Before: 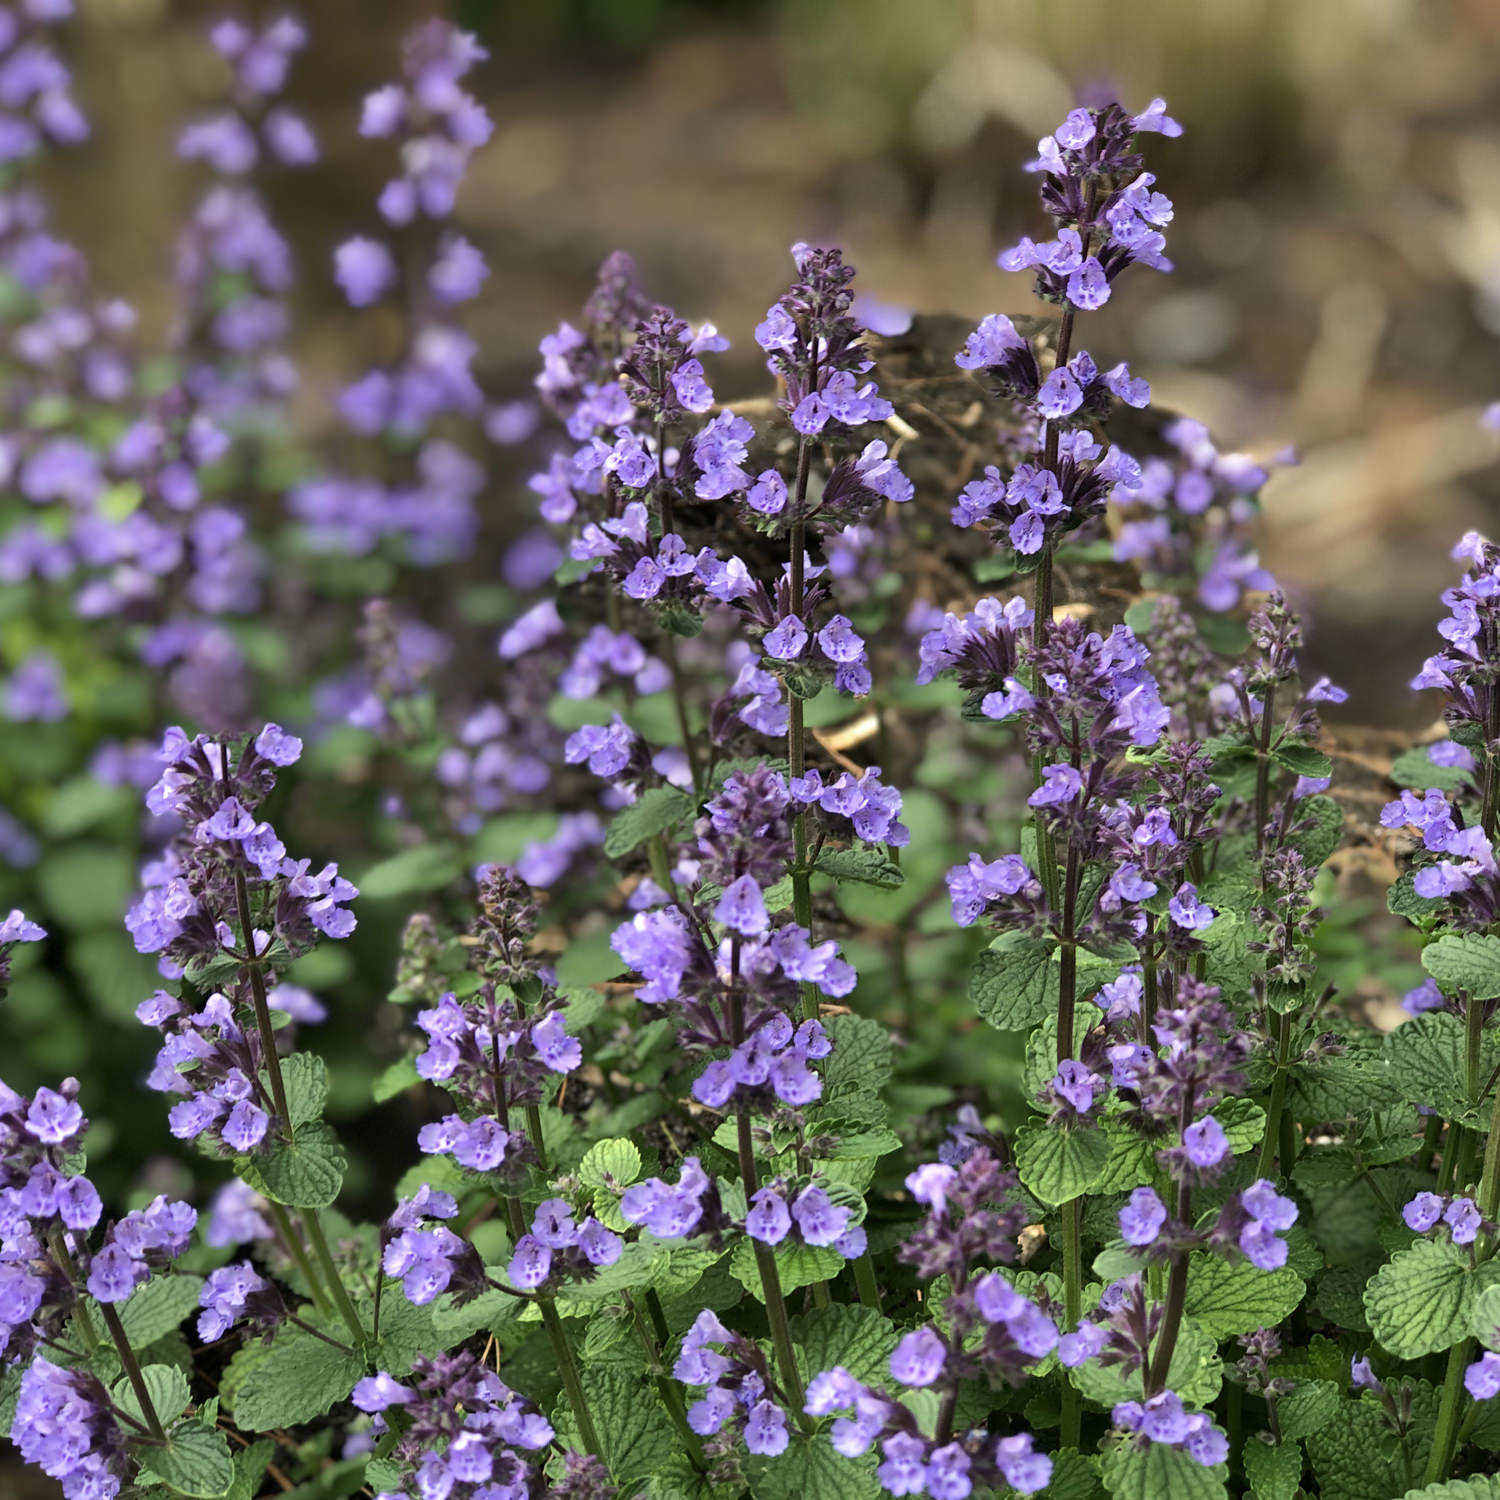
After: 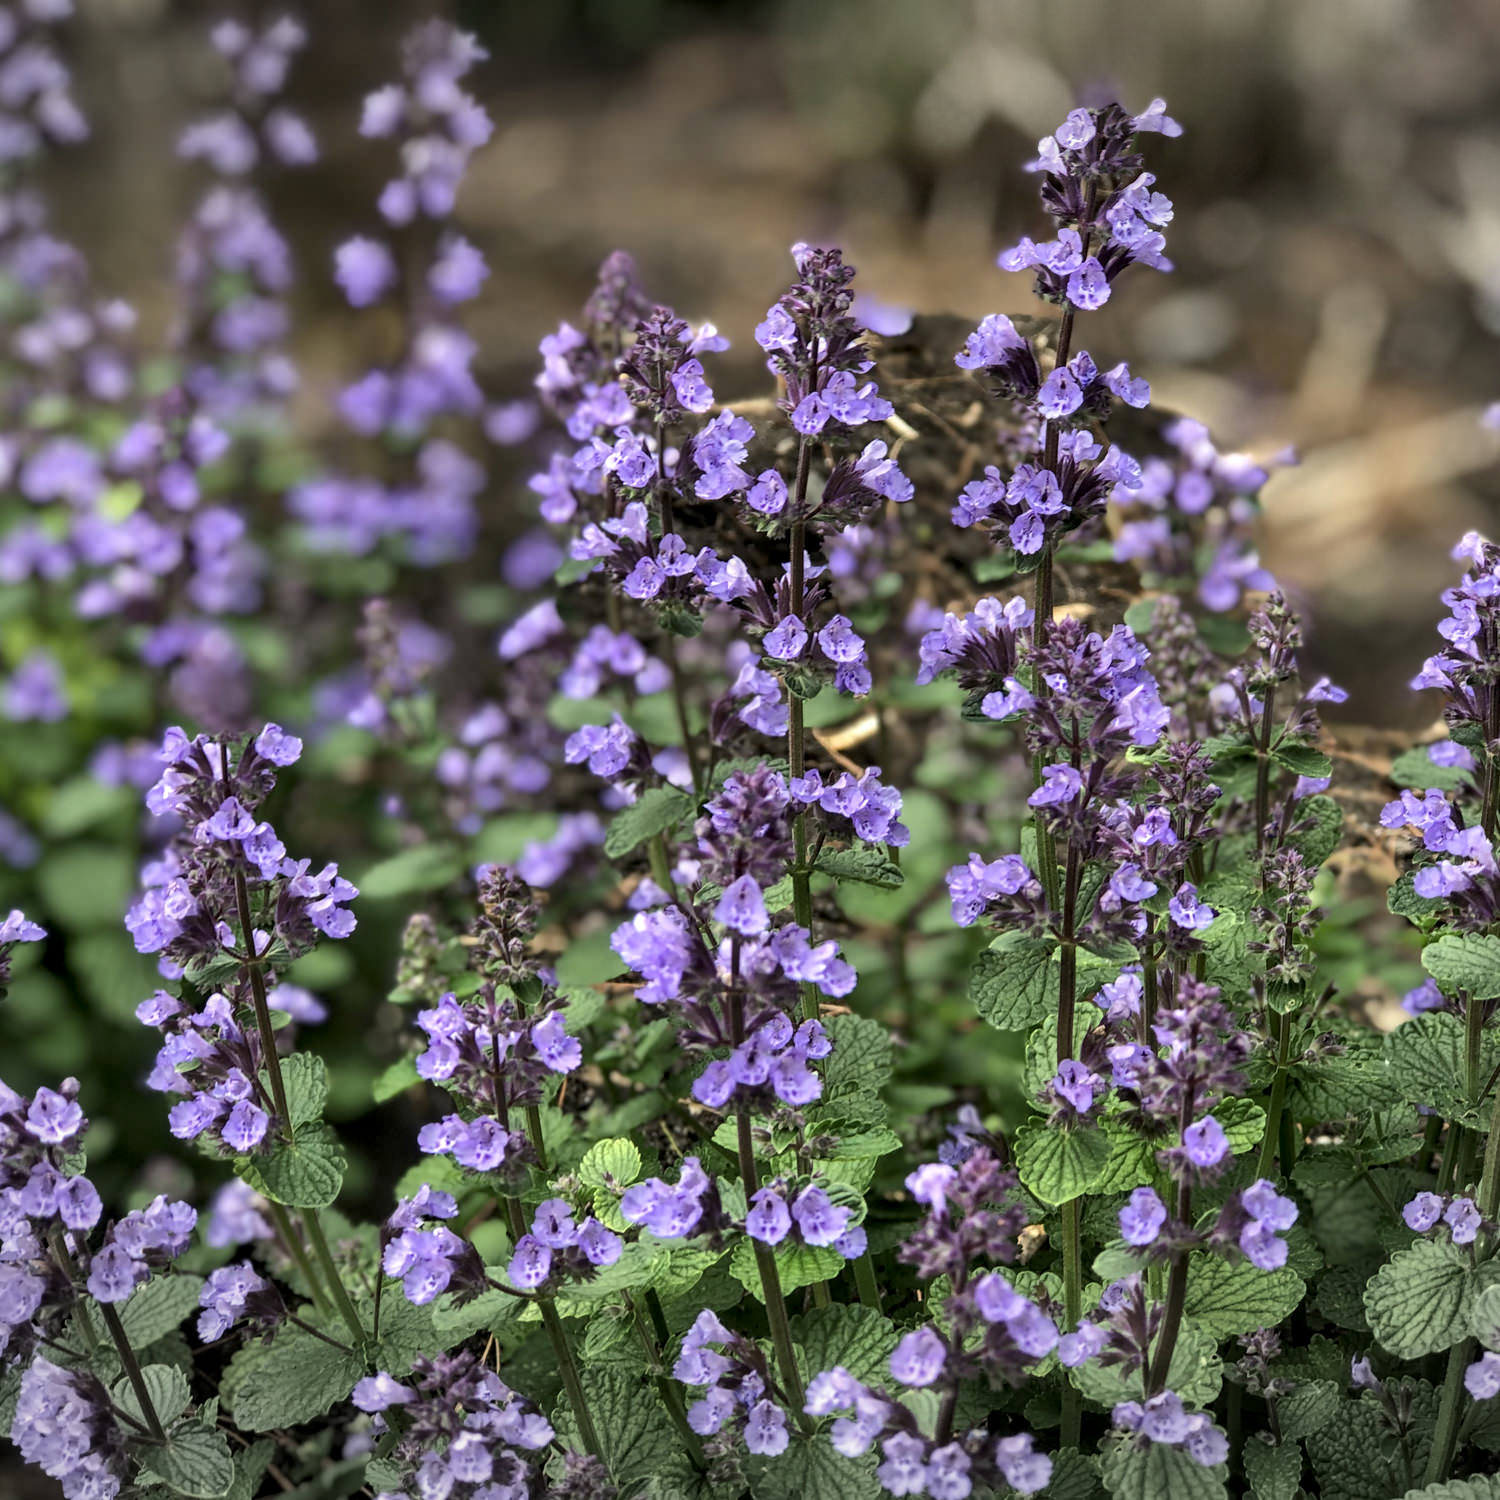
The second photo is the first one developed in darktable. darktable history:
local contrast: detail 130%
vignetting: fall-off start 100%, brightness -0.282, width/height ratio 1.31
